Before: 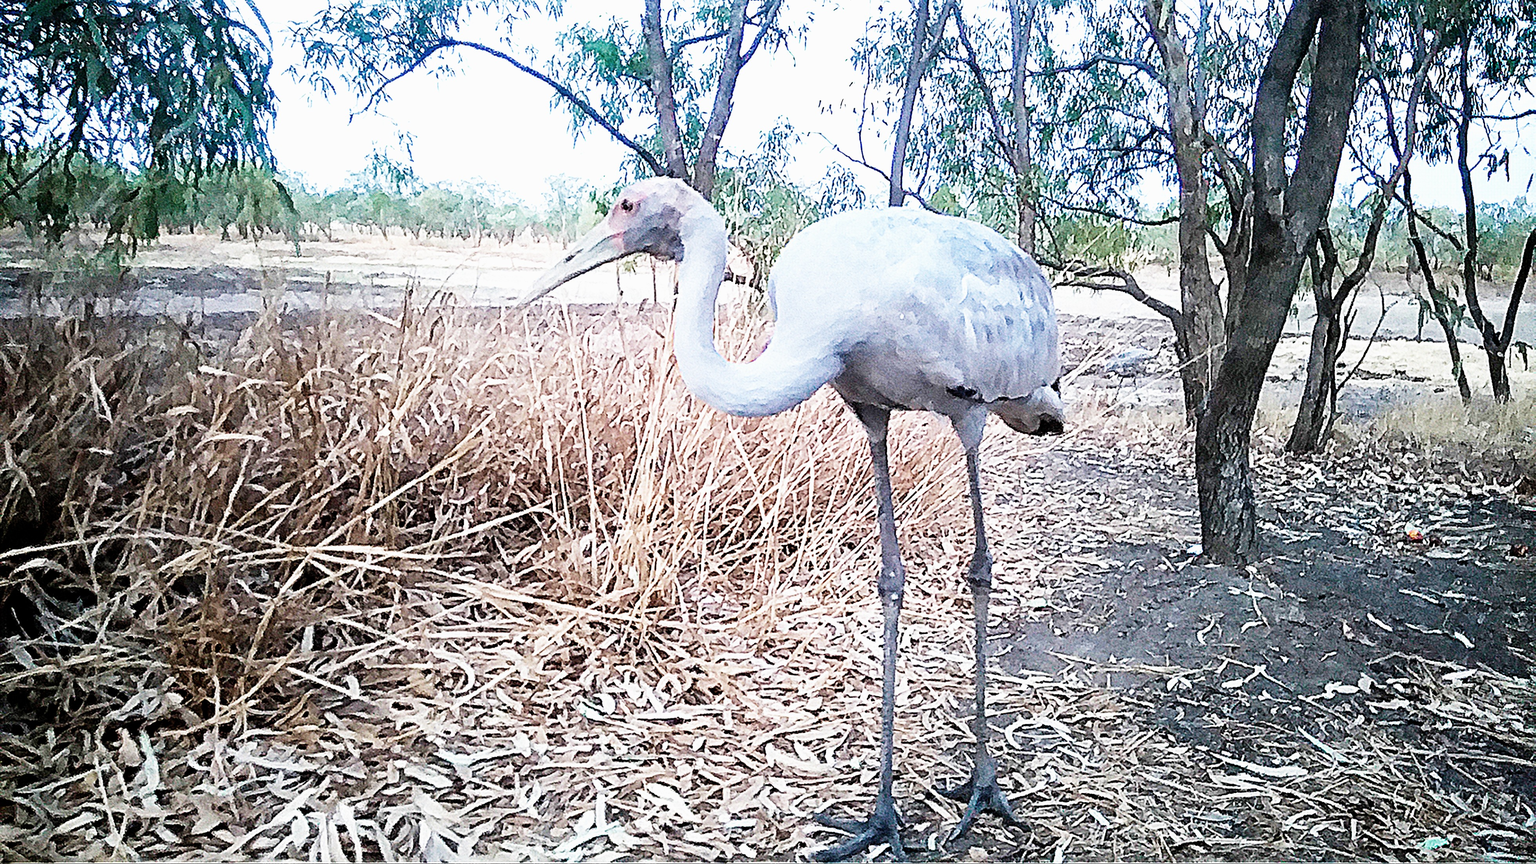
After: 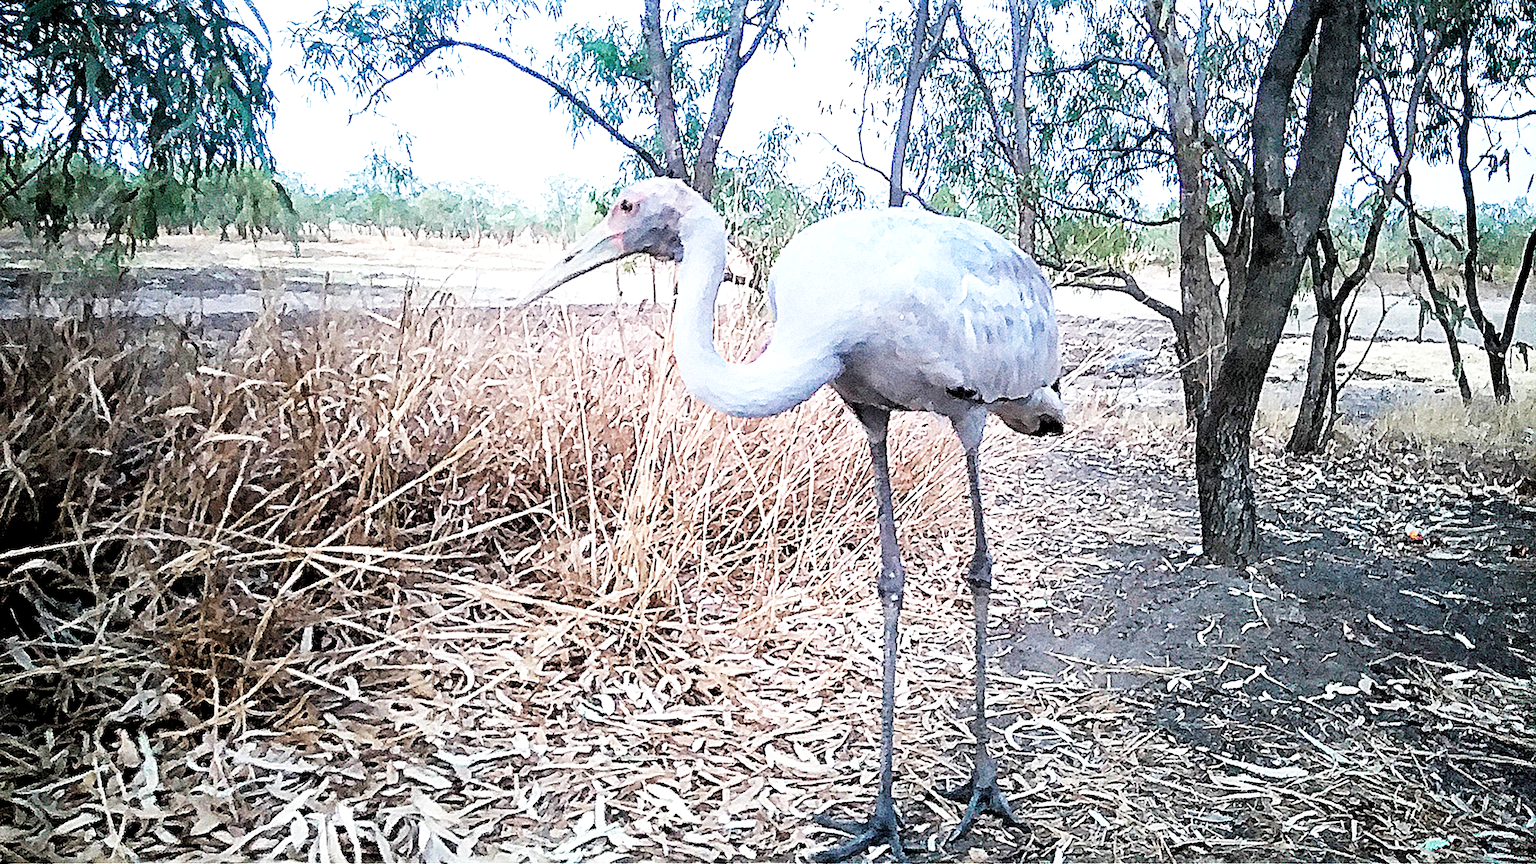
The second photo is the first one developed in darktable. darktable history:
crop: left 0.127%
levels: levels [0.073, 0.497, 0.972]
